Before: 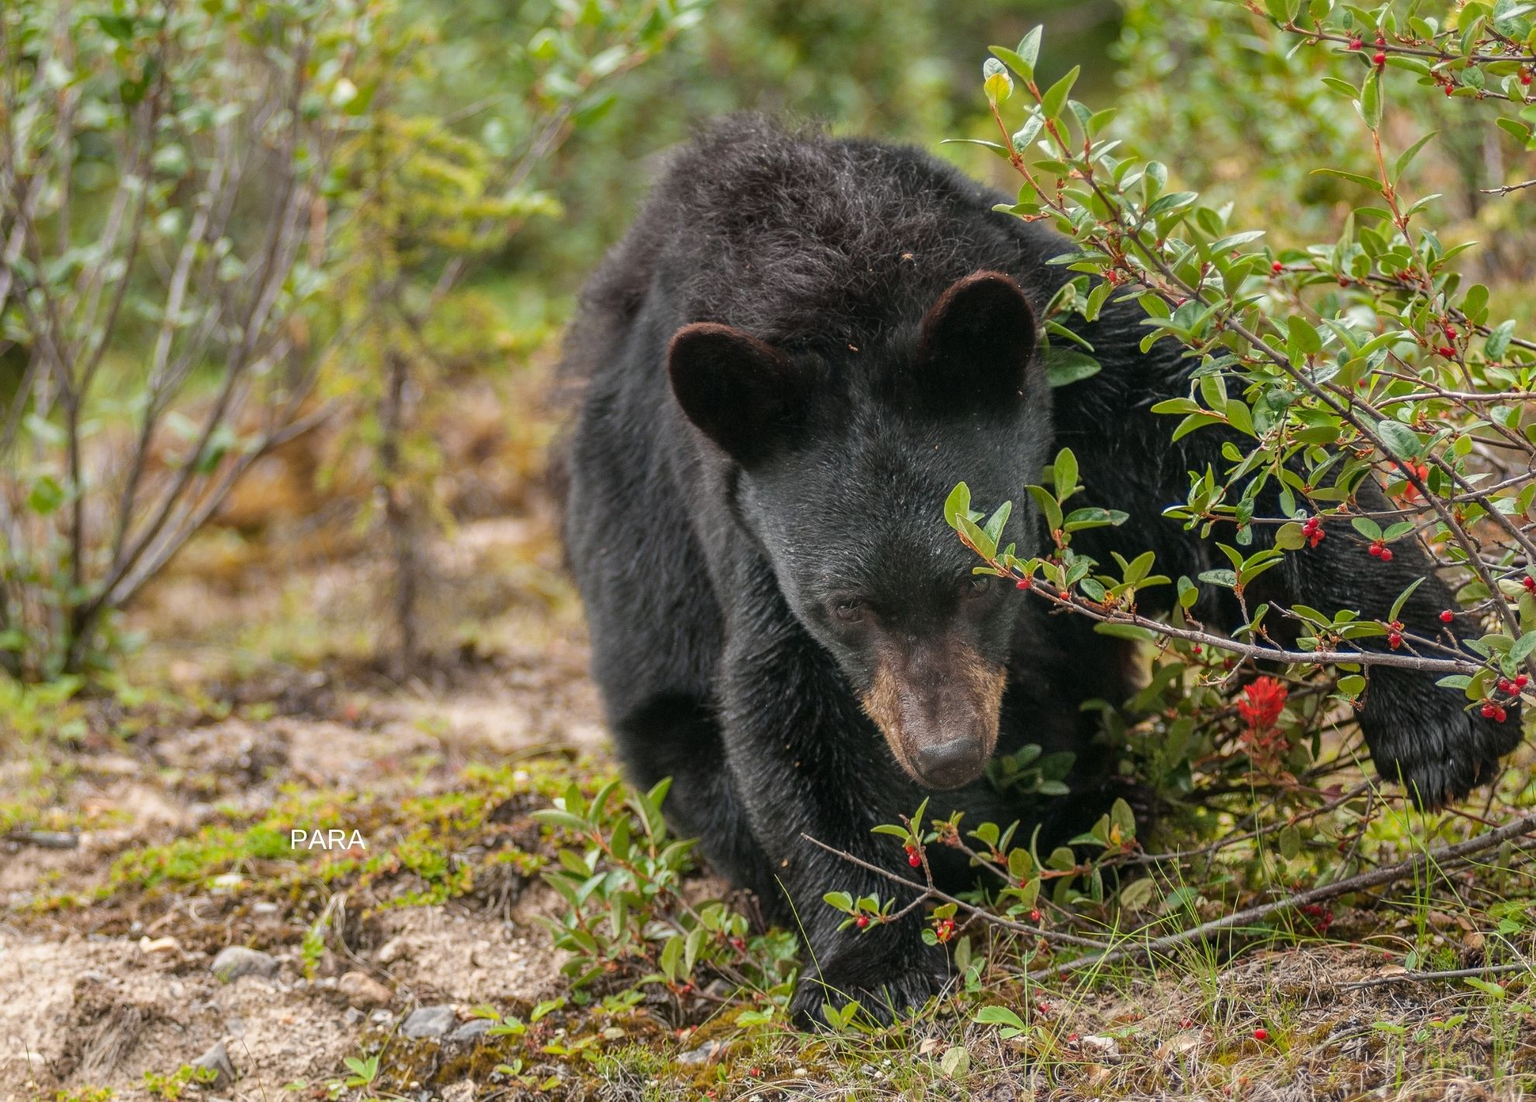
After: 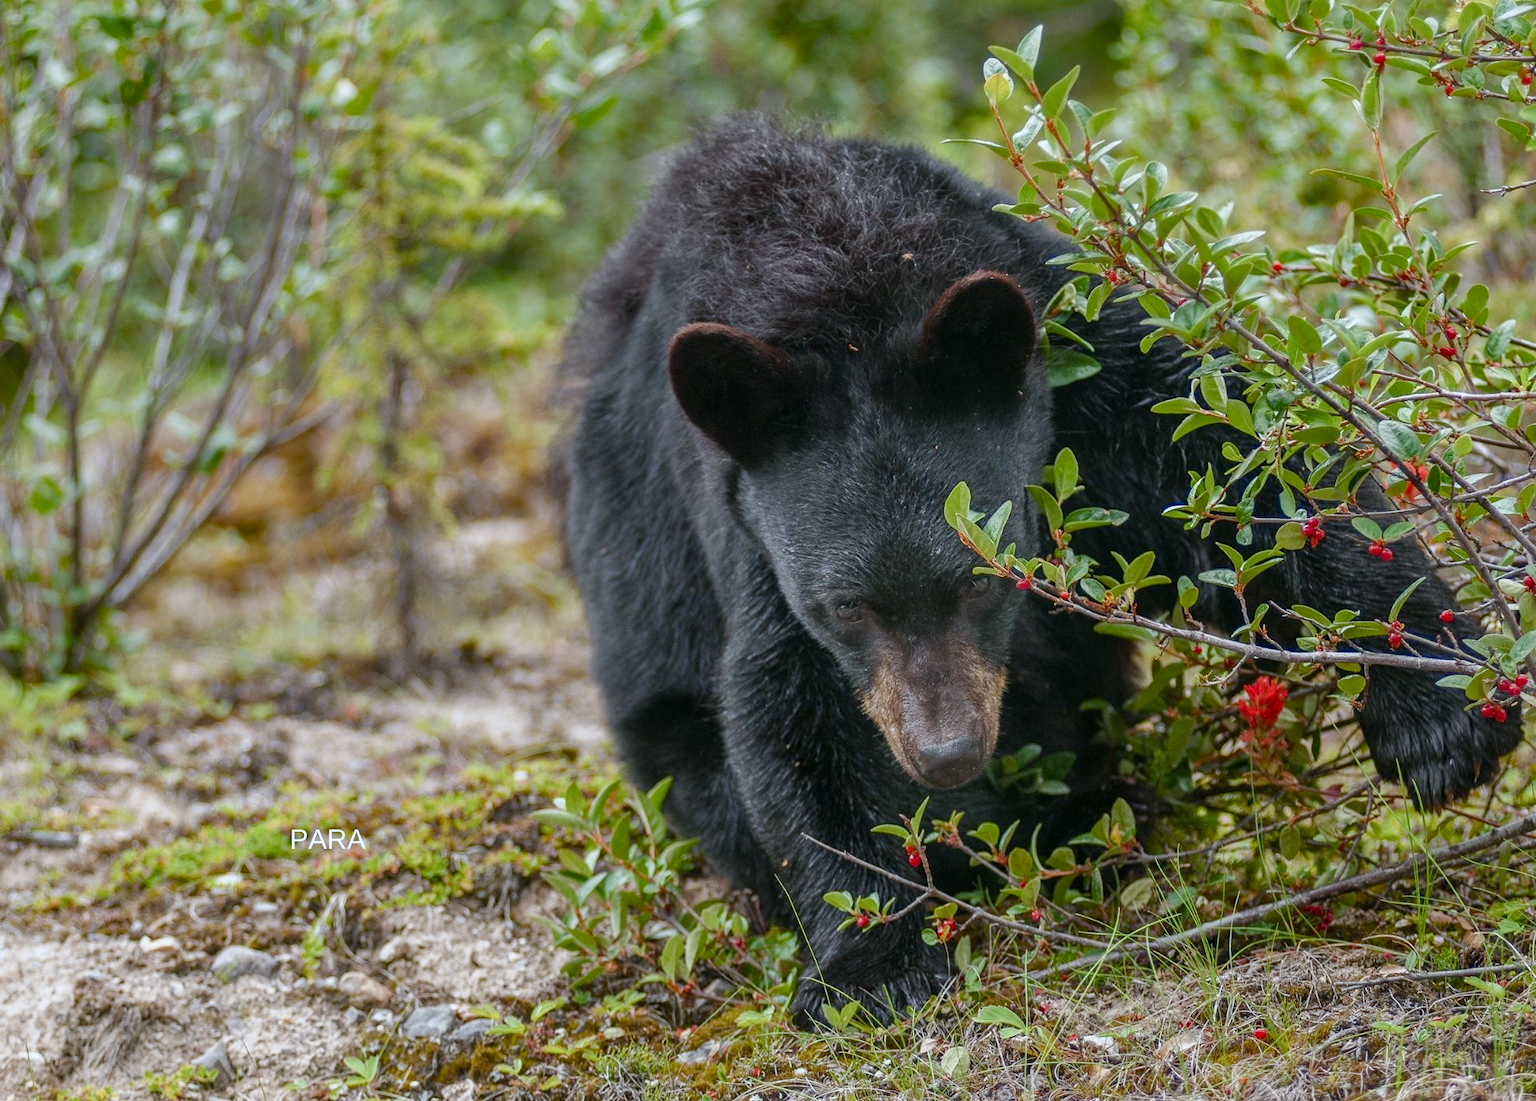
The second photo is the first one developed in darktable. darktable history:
color balance rgb: perceptual saturation grading › global saturation 20%, perceptual saturation grading › highlights -50%, perceptual saturation grading › shadows 30%
white balance: red 0.924, blue 1.095
exposure: compensate highlight preservation false
